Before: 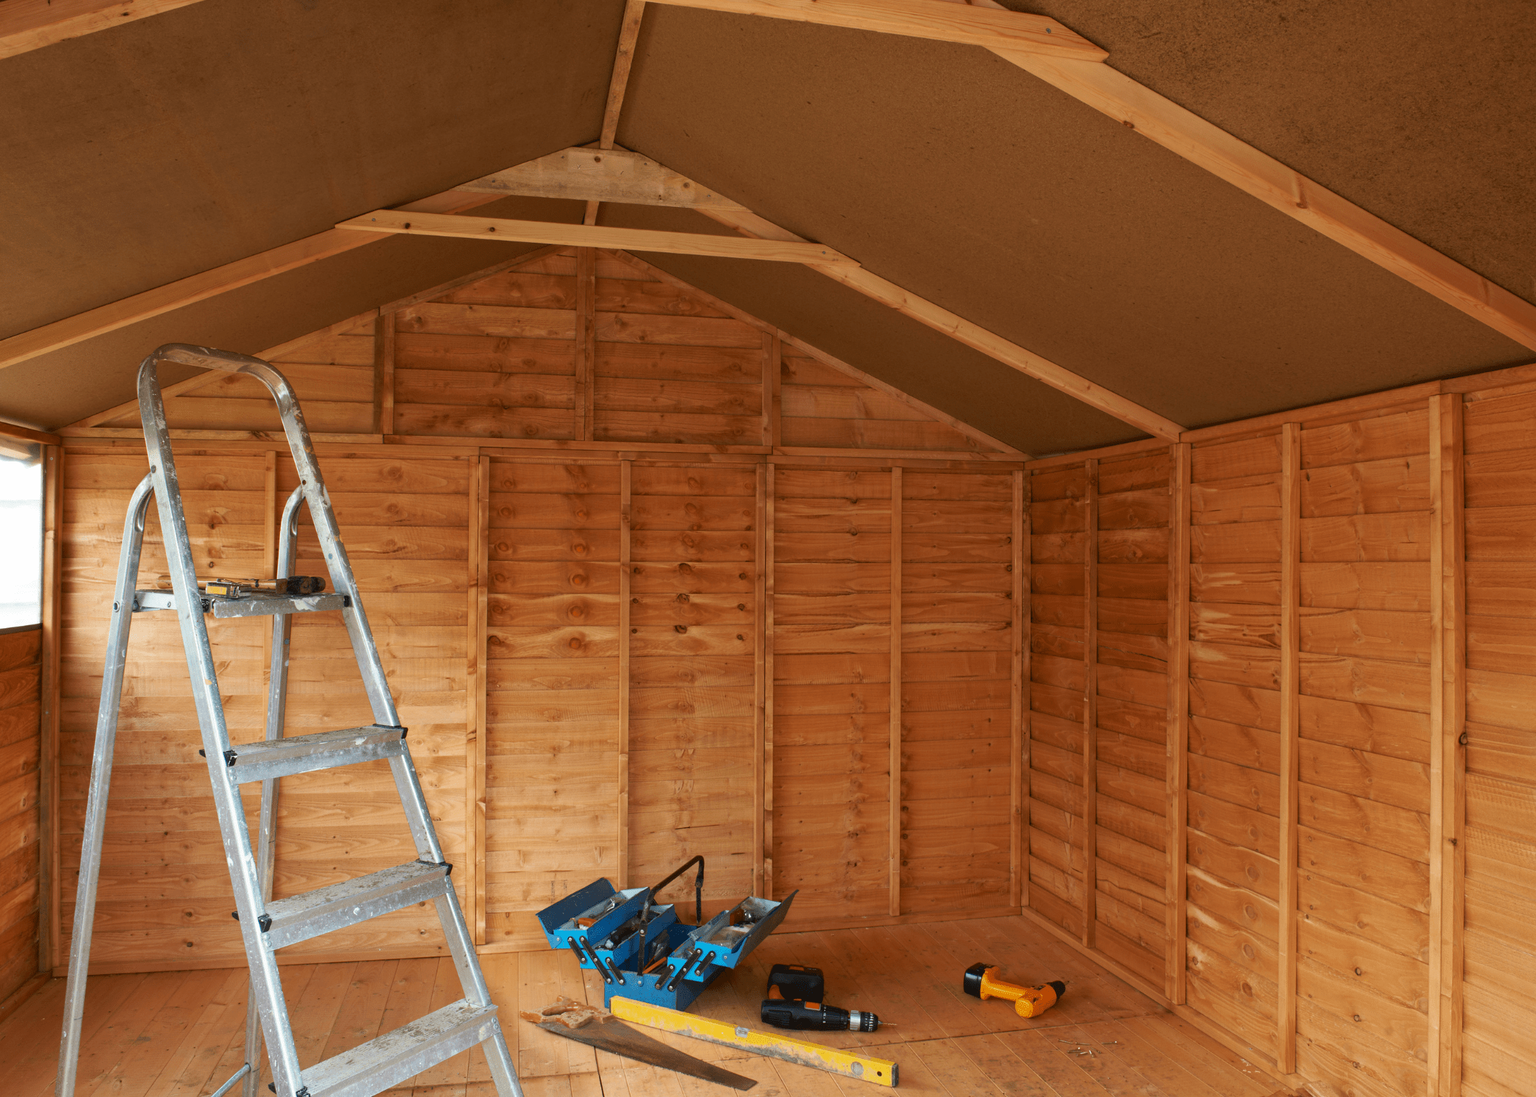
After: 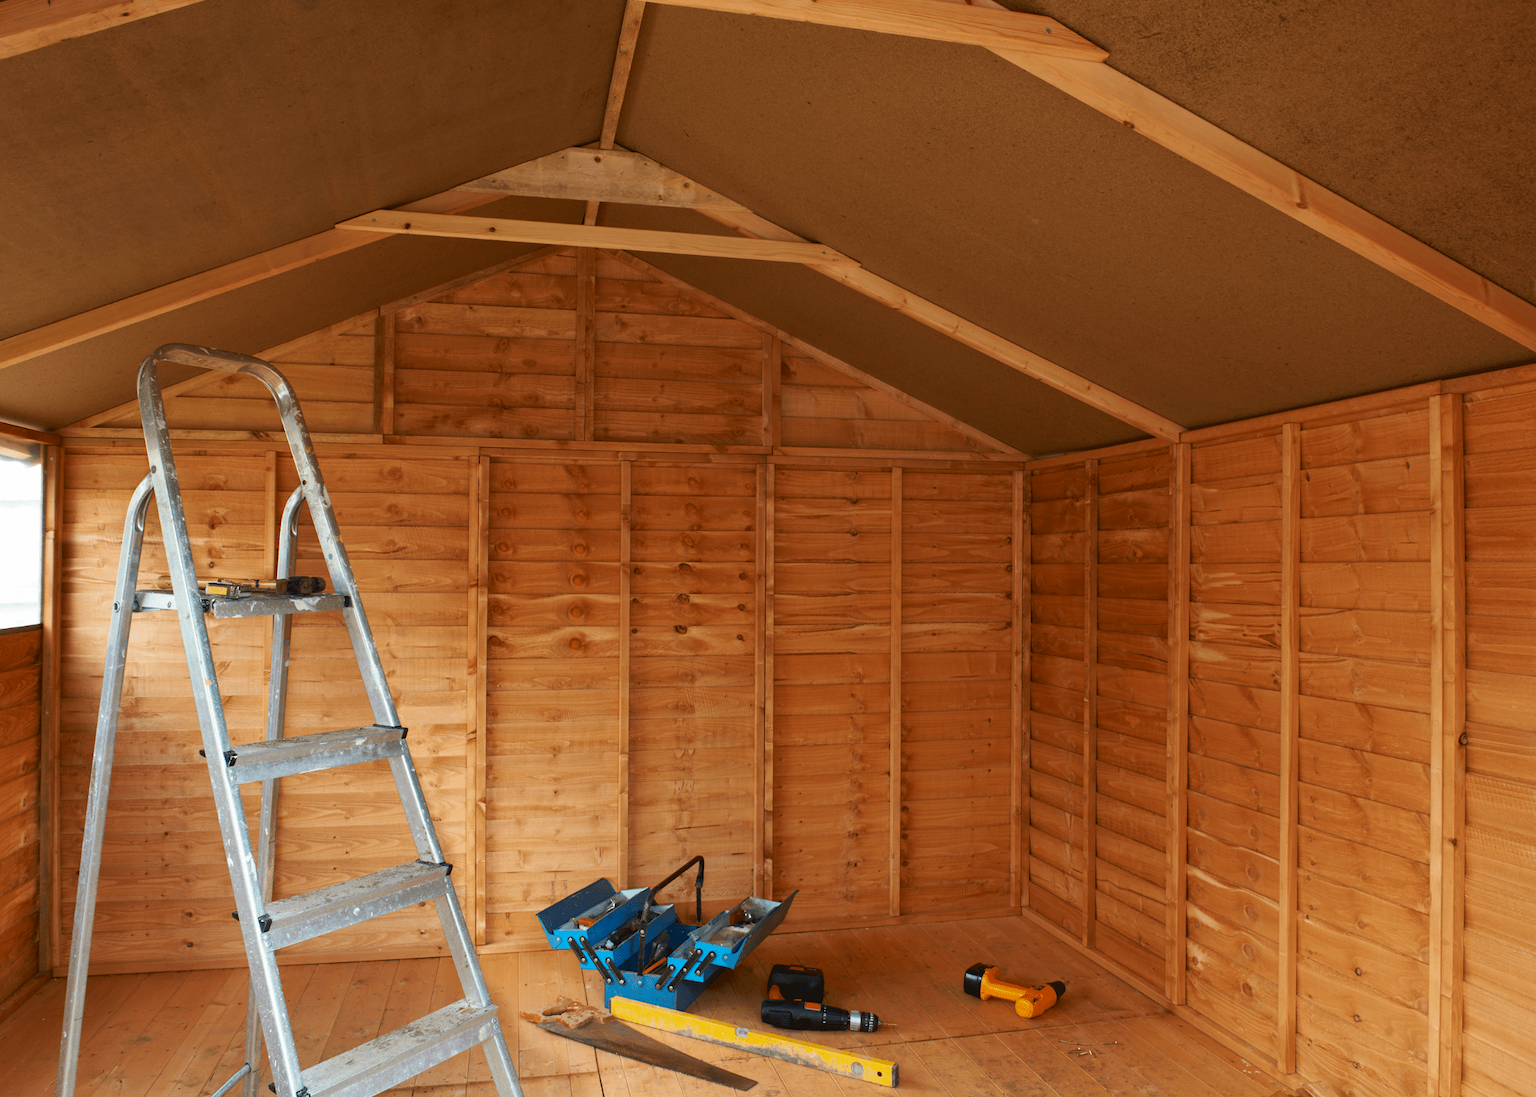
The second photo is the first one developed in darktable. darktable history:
contrast brightness saturation: contrast 0.04, saturation 0.07
white balance: emerald 1
